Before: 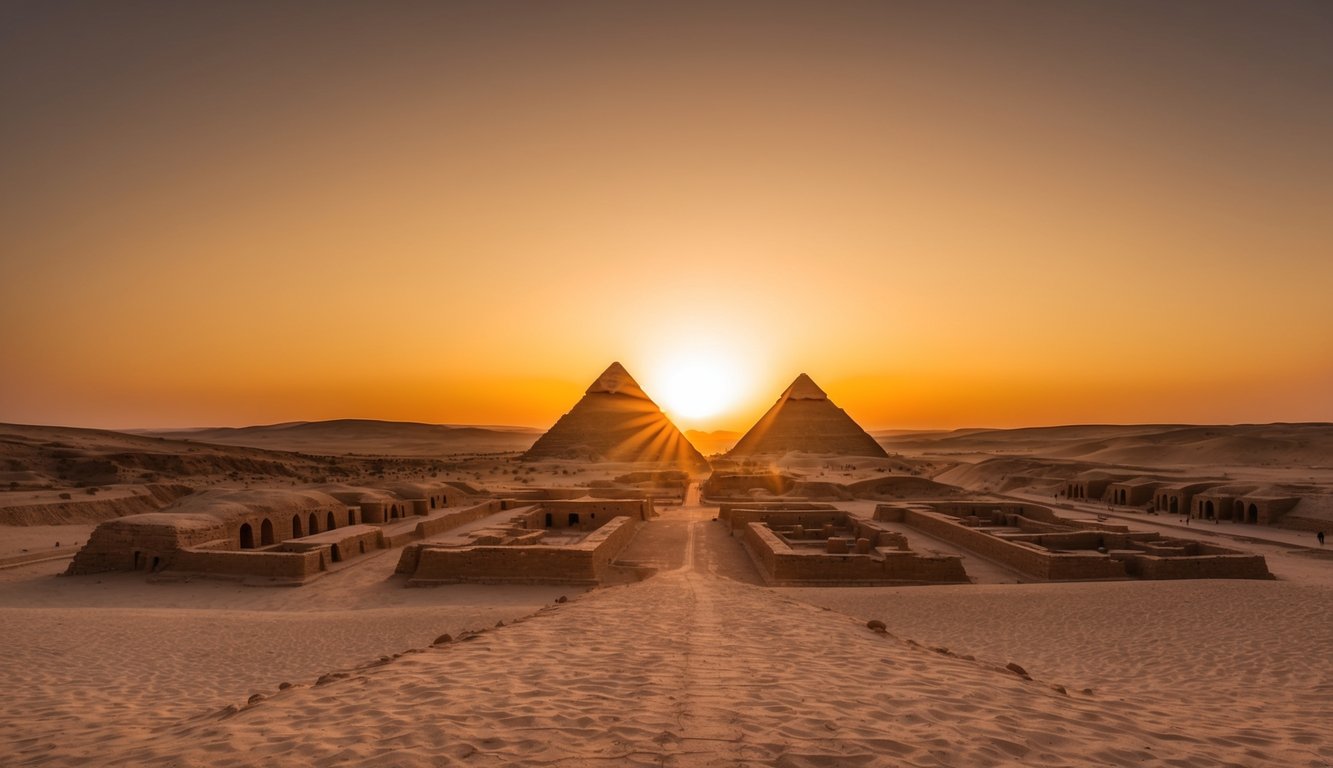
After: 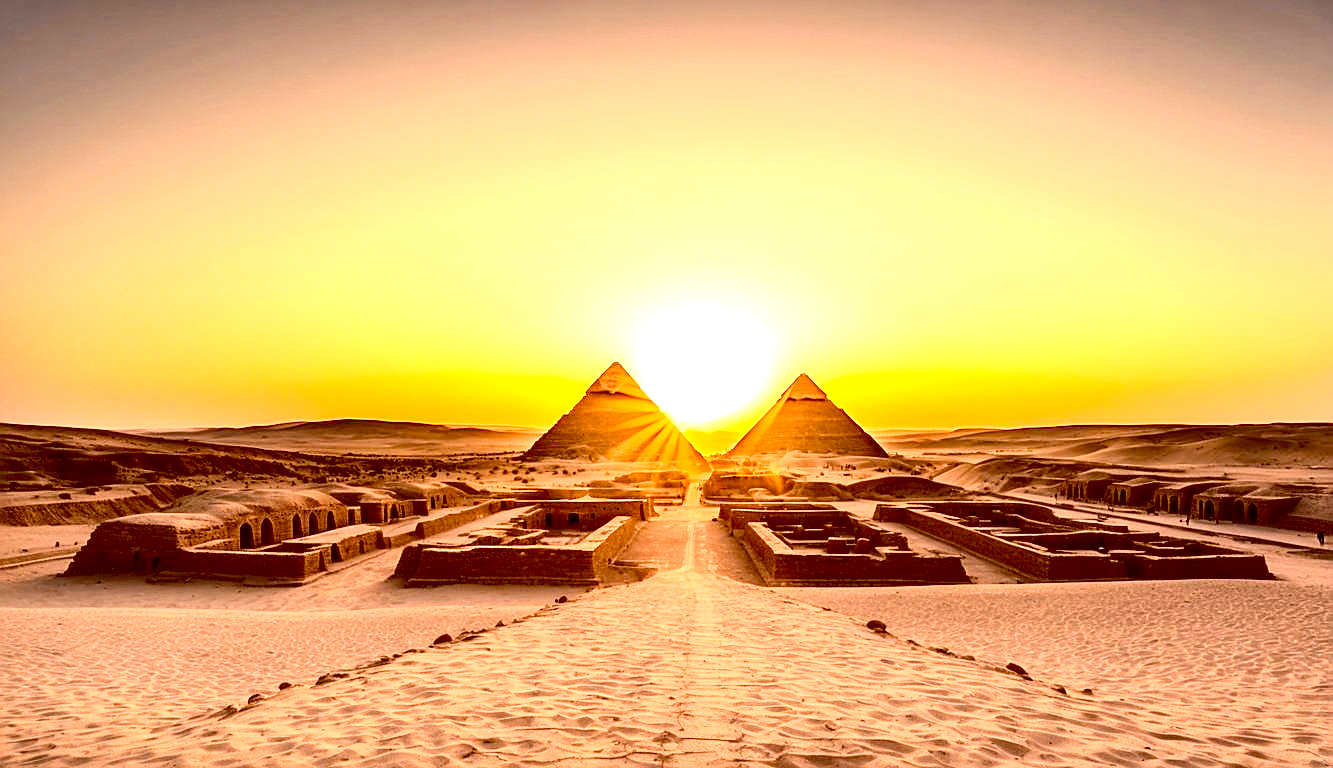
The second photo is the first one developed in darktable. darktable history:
exposure: black level correction 0.014, exposure 1.791 EV, compensate highlight preservation false
contrast brightness saturation: contrast 0.271
sharpen: amount 0.599
